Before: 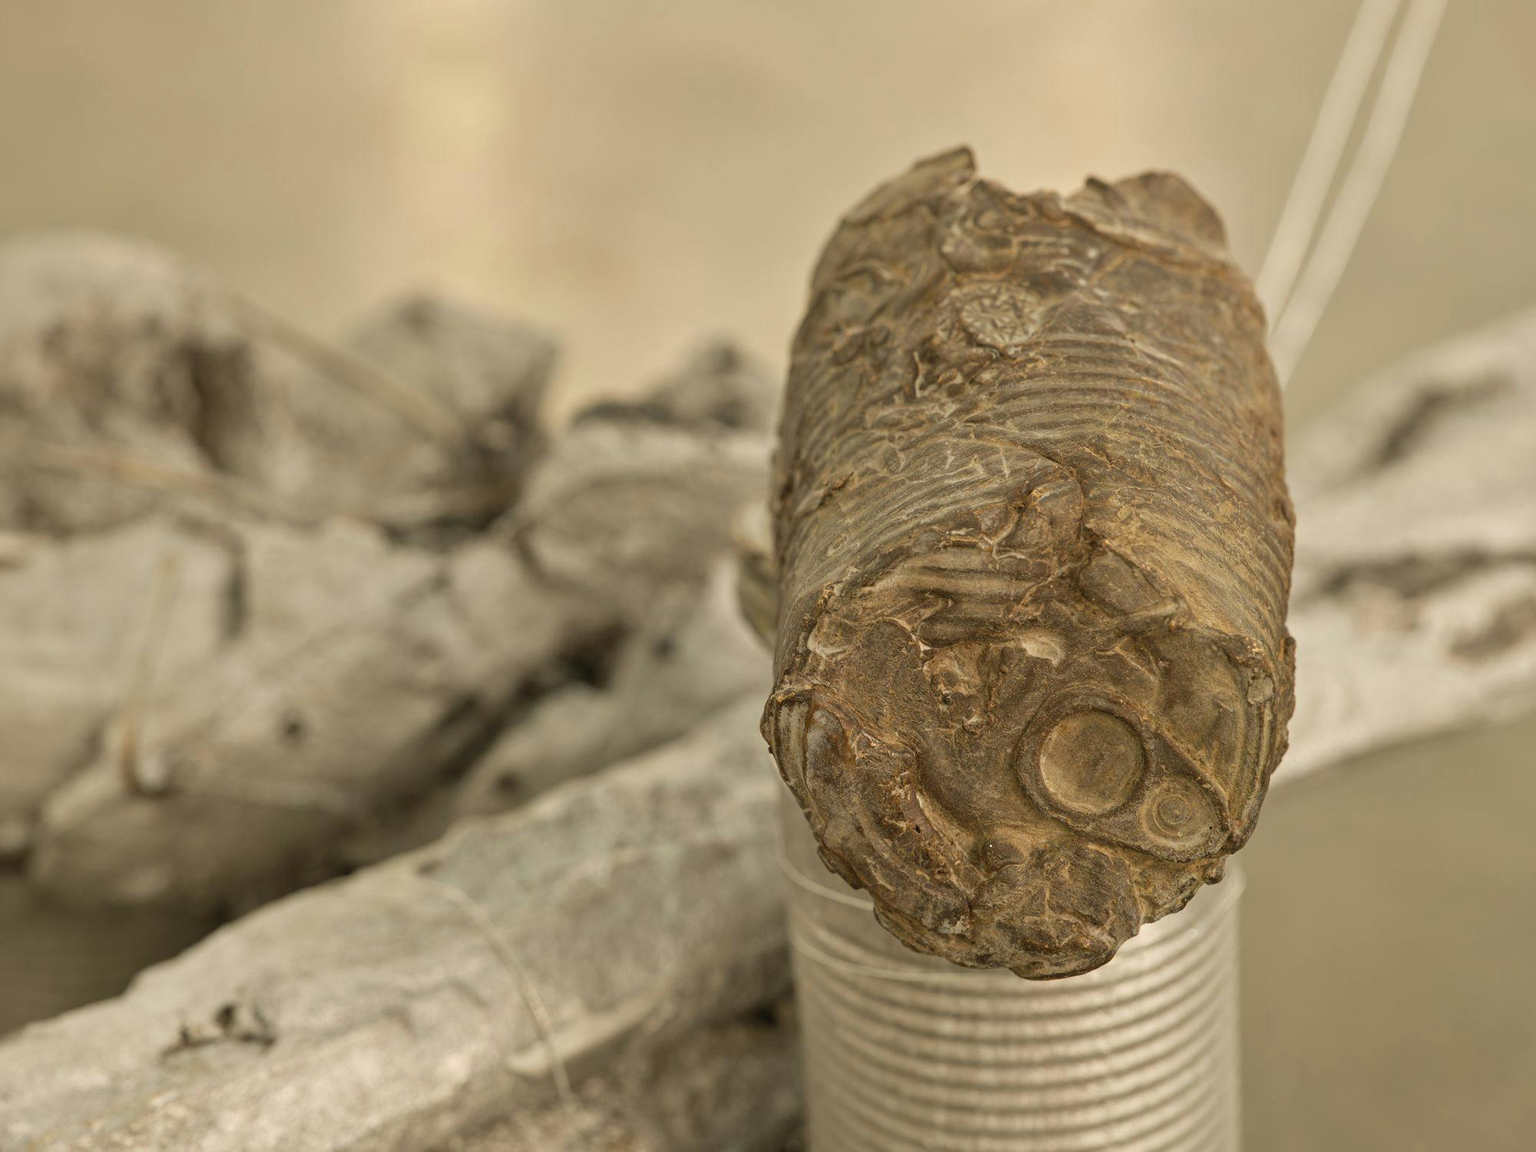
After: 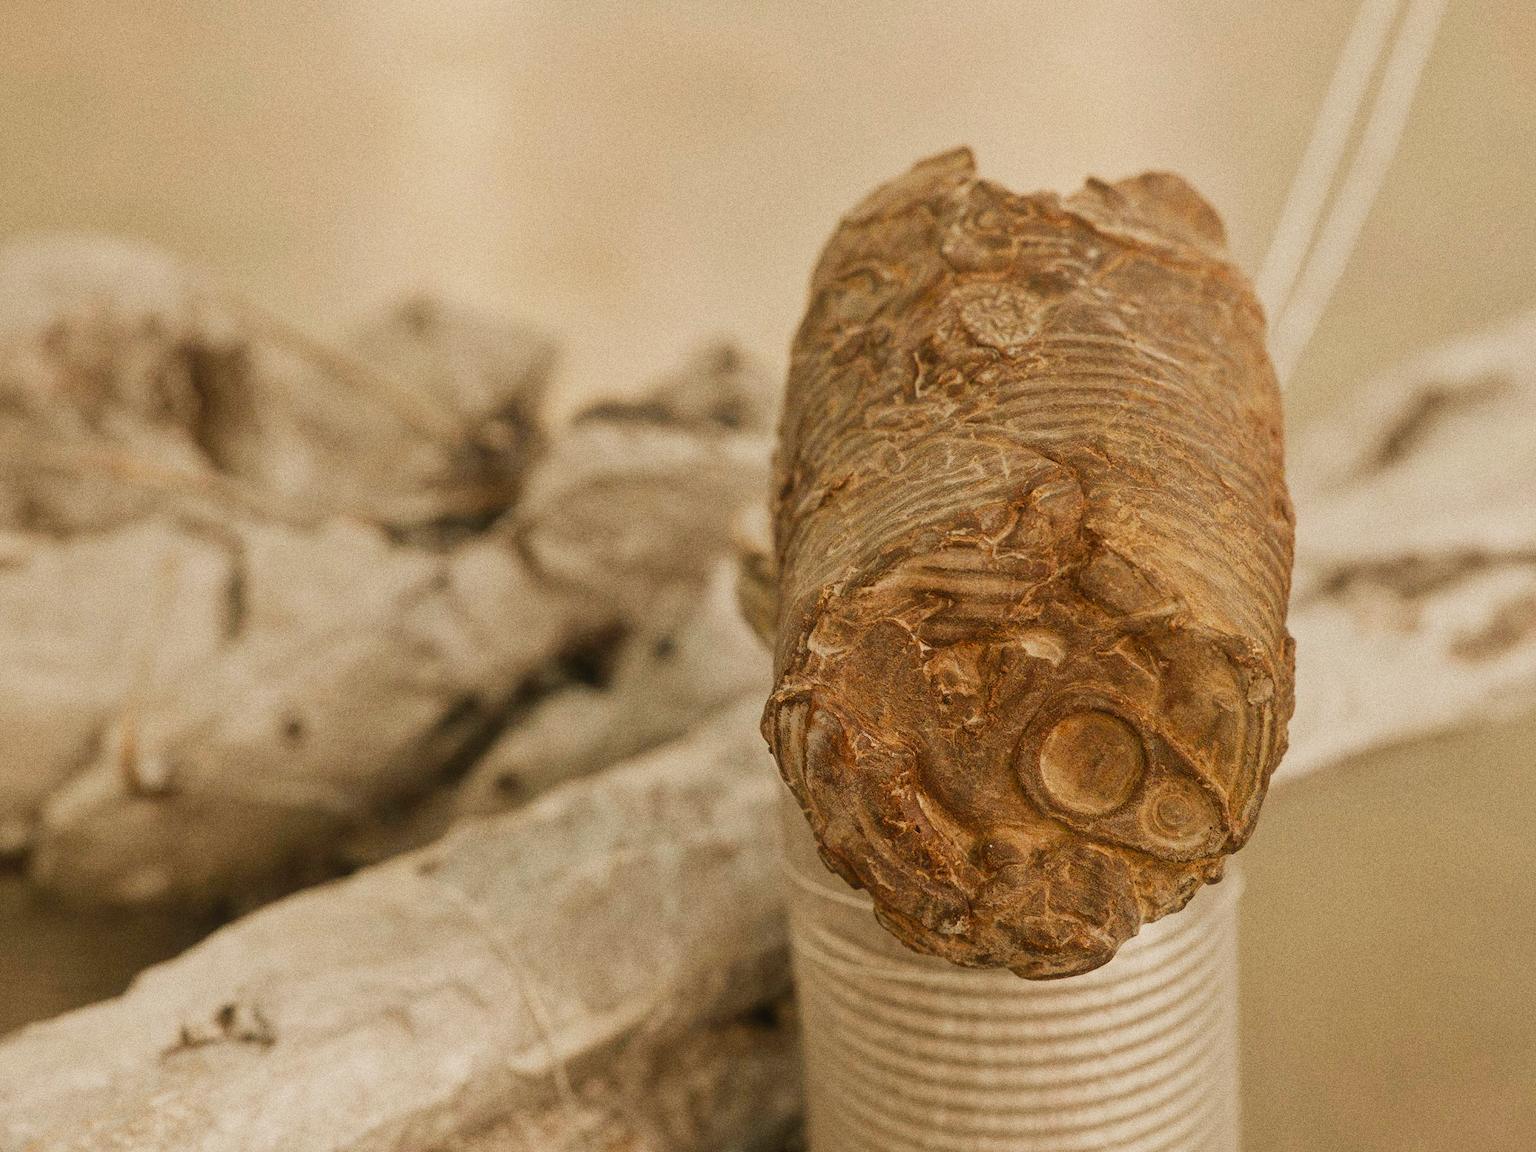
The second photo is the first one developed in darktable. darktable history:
contrast equalizer "negative clarity": octaves 7, y [[0.6 ×6], [0.55 ×6], [0 ×6], [0 ×6], [0 ×6]], mix -0.3
color balance rgb "creative | pacific film": shadows lift › chroma 2%, shadows lift › hue 219.6°, power › hue 313.2°, highlights gain › chroma 3%, highlights gain › hue 75.6°, global offset › luminance 0.5%, perceptual saturation grading › global saturation 15.33%, perceptual saturation grading › highlights -19.33%, perceptual saturation grading › shadows 20%, global vibrance 20%
color equalizer "creative | pacific": saturation › orange 1.03, saturation › yellow 0.883, saturation › green 0.883, saturation › blue 1.08, saturation › magenta 1.05, hue › orange -4.88, hue › green 8.78, brightness › red 1.06, brightness › orange 1.08, brightness › yellow 0.916, brightness › green 0.916, brightness › cyan 1.04, brightness › blue 1.12, brightness › magenta 1.07 | blend: blend mode normal, opacity 100%; mask: uniform (no mask)
diffuse or sharpen "bloom 20%": radius span 32, 1st order speed 50%, 2nd order speed 50%, 3rd order speed 50%, 4th order speed 50% | blend: blend mode normal, opacity 20%; mask: uniform (no mask)
exposure "auto exposure": compensate highlight preservation false
rgb primaries "creative | pacific": red hue -0.042, red purity 1.1, green hue 0.047, green purity 1.12, blue hue -0.089, blue purity 0.937
sigmoid: contrast 1.7, skew -0.2, preserve hue 0%, red attenuation 0.1, red rotation 0.035, green attenuation 0.1, green rotation -0.017, blue attenuation 0.15, blue rotation -0.052, base primaries Rec2020
grain "silver grain": coarseness 0.09 ISO, strength 40%
